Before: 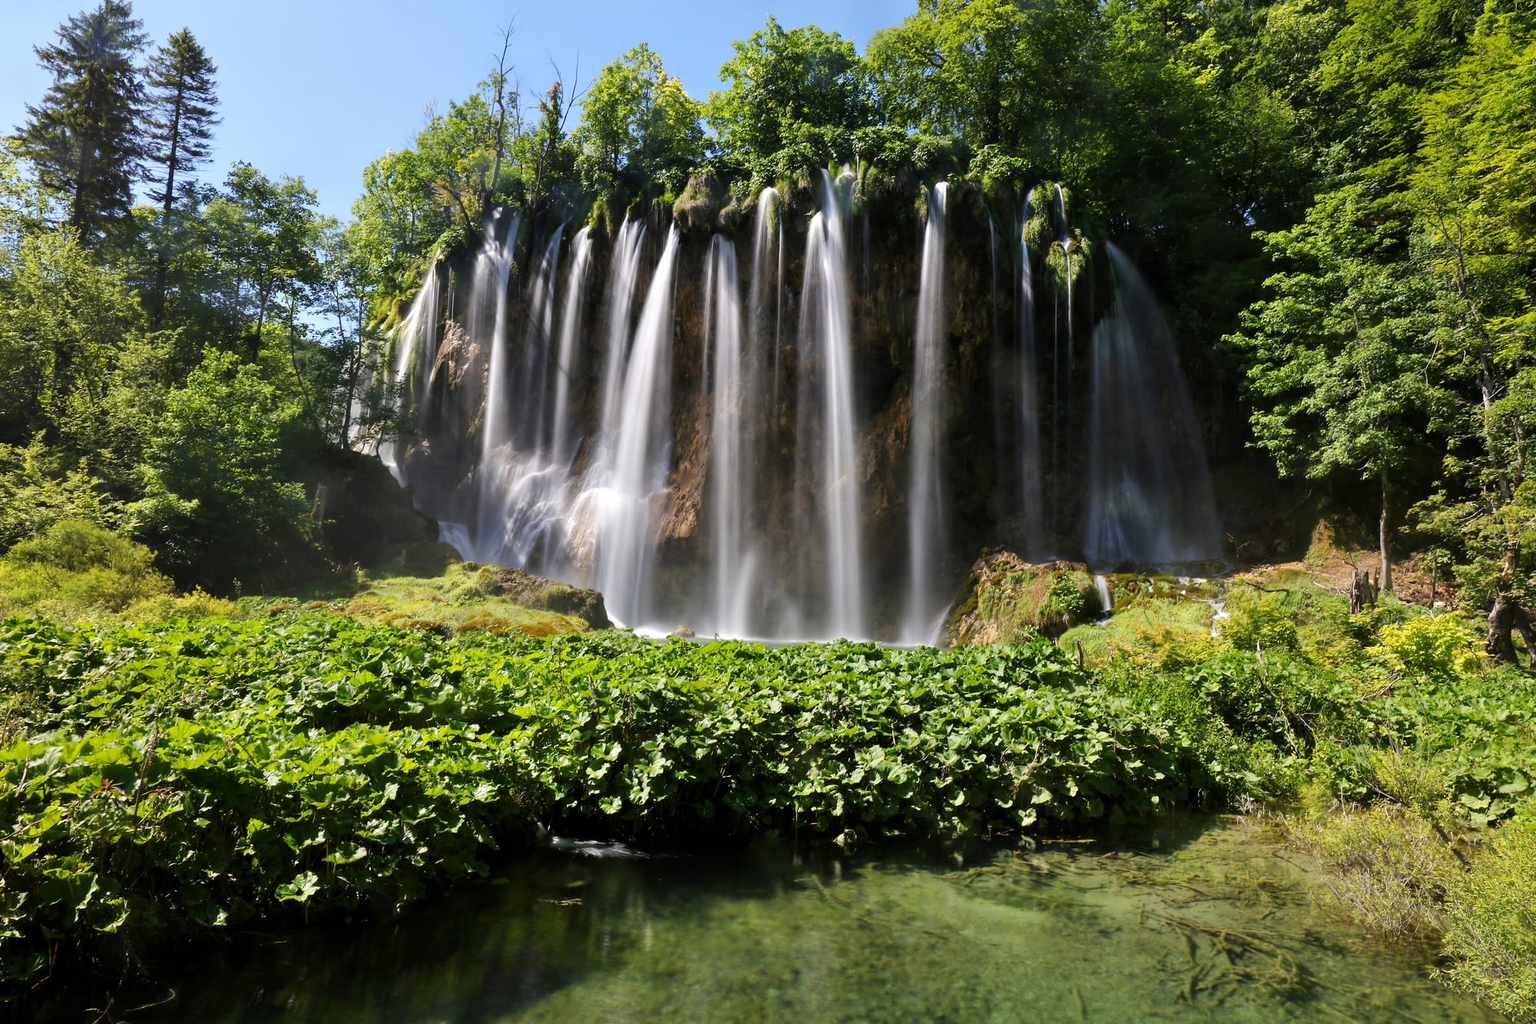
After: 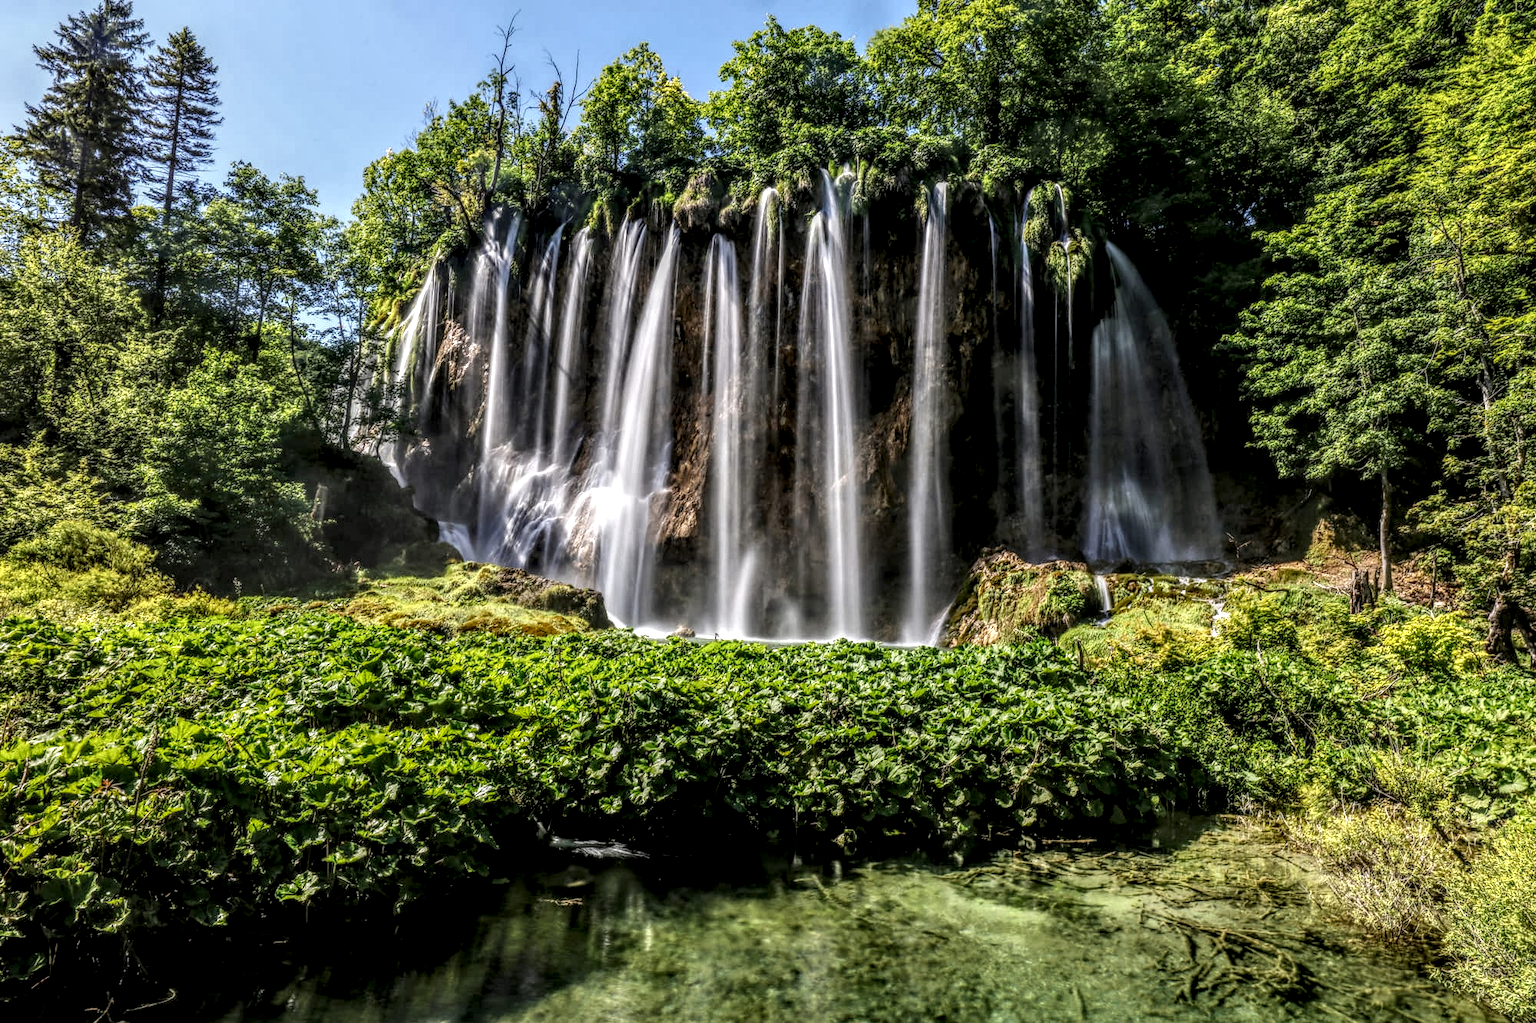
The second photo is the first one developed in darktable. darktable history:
local contrast: highlights 5%, shadows 5%, detail 299%, midtone range 0.296
